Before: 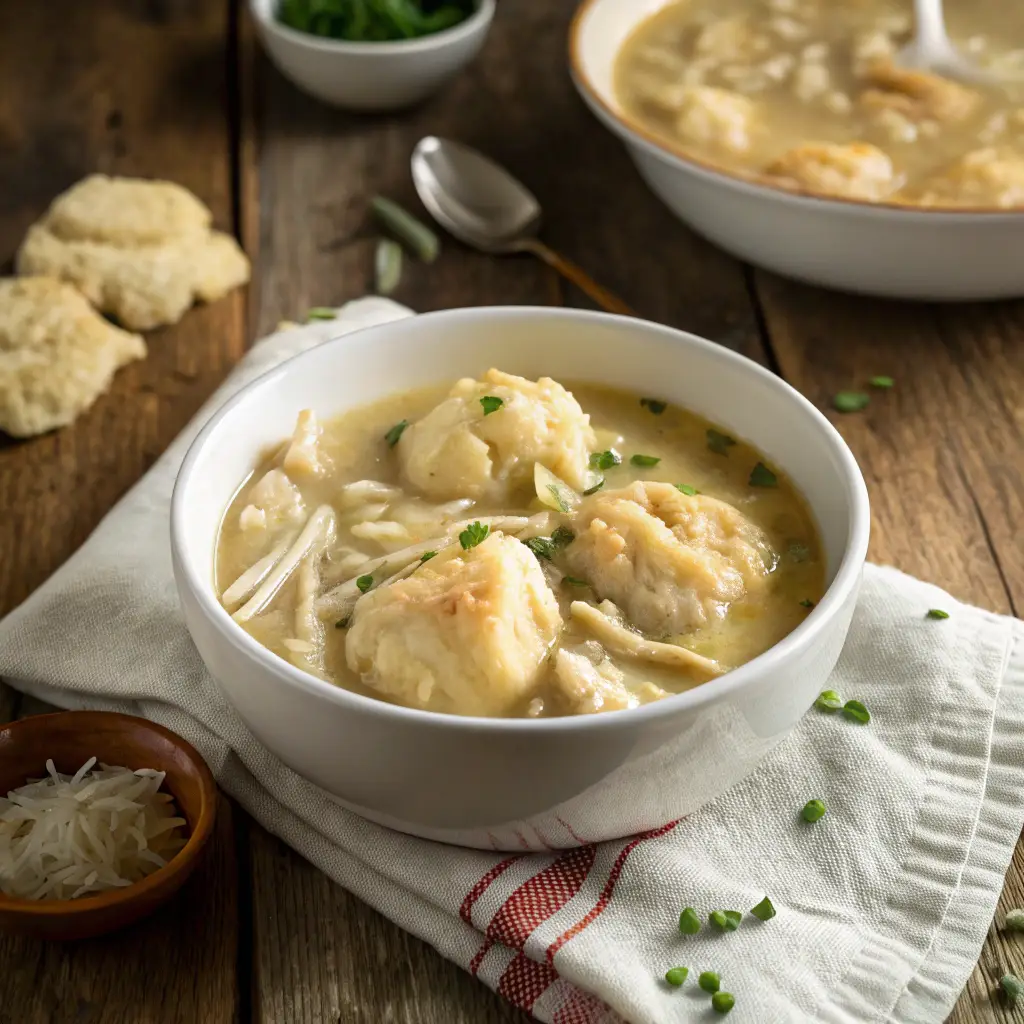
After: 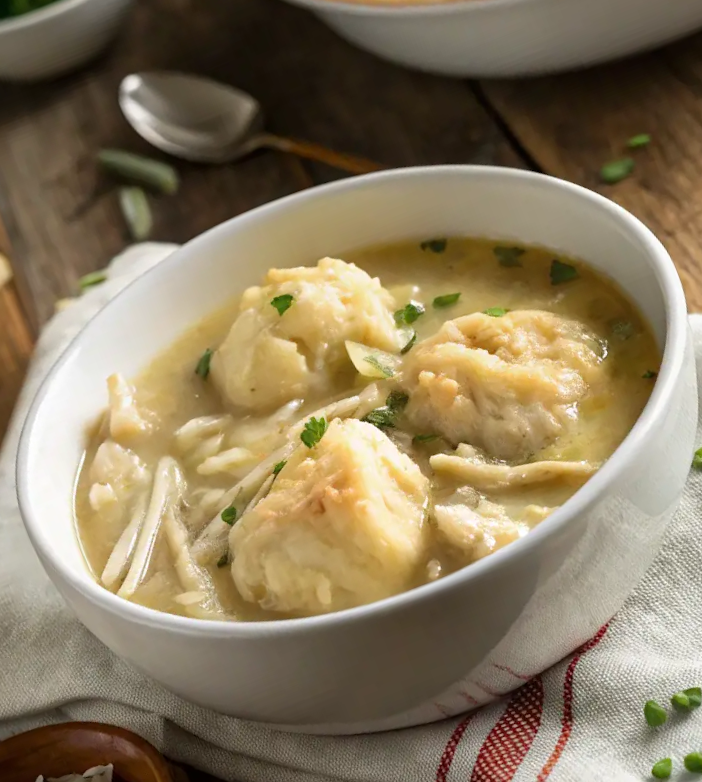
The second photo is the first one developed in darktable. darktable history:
crop and rotate: angle 21.2°, left 6.976%, right 4.193%, bottom 1.111%
